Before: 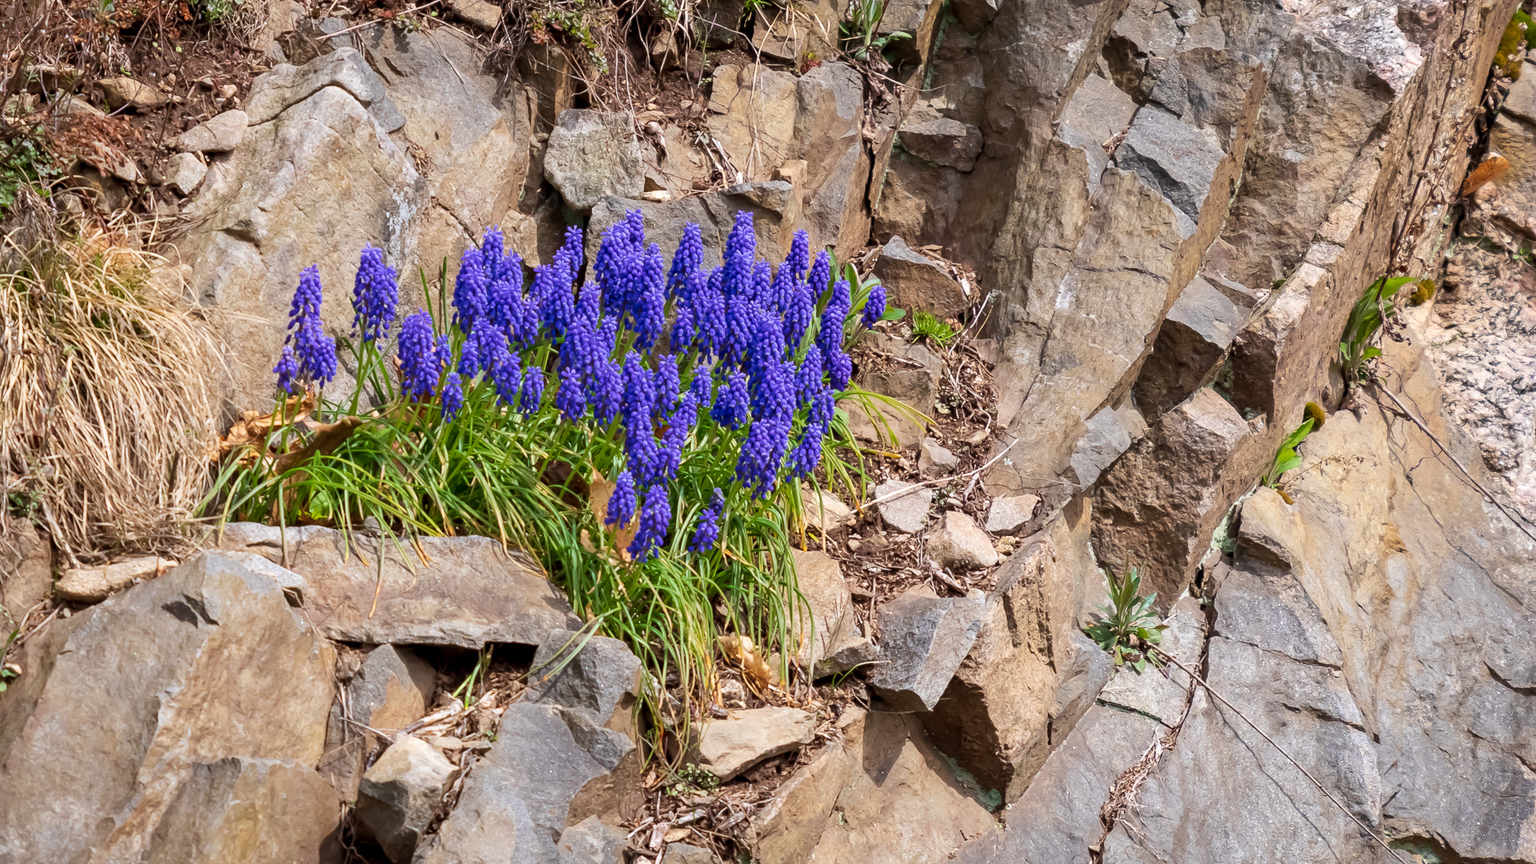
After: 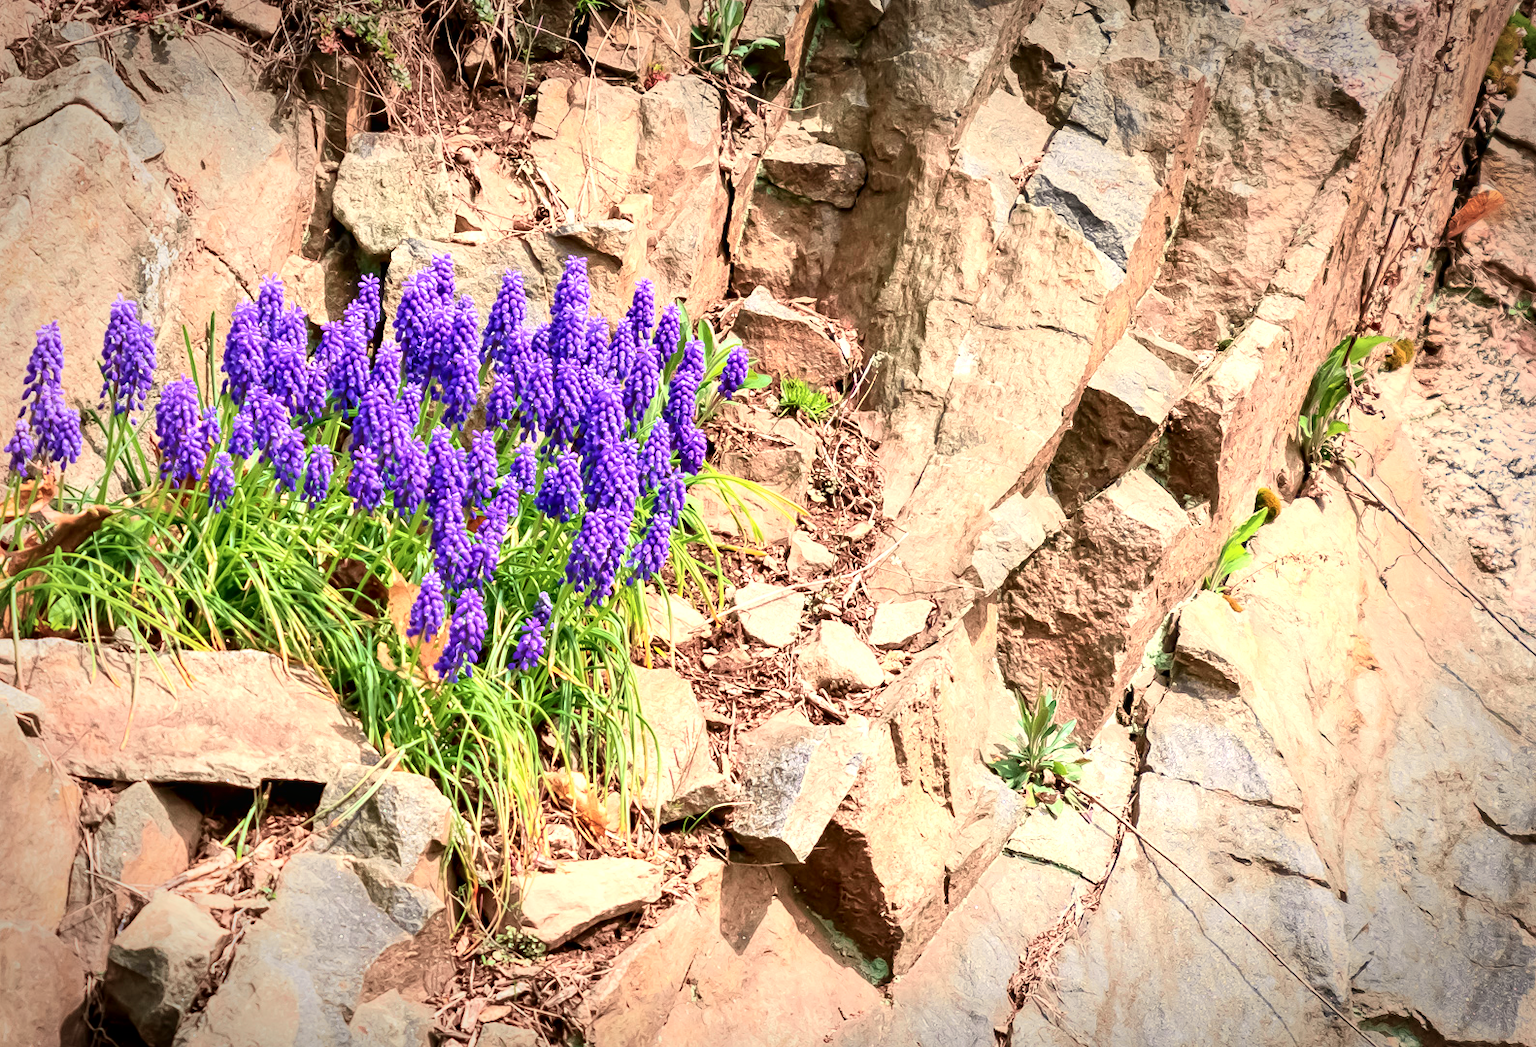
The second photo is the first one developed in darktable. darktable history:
exposure: black level correction 0, exposure 1.125 EV, compensate exposure bias true, compensate highlight preservation false
white balance: red 1.045, blue 0.932
vignetting: fall-off start 70.97%, brightness -0.584, saturation -0.118, width/height ratio 1.333
local contrast: highlights 100%, shadows 100%, detail 131%, midtone range 0.2
crop: left 17.582%, bottom 0.031%
tone curve: curves: ch0 [(0, 0.024) (0.049, 0.038) (0.176, 0.162) (0.311, 0.337) (0.416, 0.471) (0.565, 0.658) (0.817, 0.911) (1, 1)]; ch1 [(0, 0) (0.351, 0.347) (0.446, 0.42) (0.481, 0.463) (0.504, 0.504) (0.522, 0.521) (0.546, 0.563) (0.622, 0.664) (0.728, 0.786) (1, 1)]; ch2 [(0, 0) (0.327, 0.324) (0.427, 0.413) (0.458, 0.444) (0.502, 0.504) (0.526, 0.539) (0.547, 0.581) (0.601, 0.61) (0.76, 0.765) (1, 1)], color space Lab, independent channels, preserve colors none
